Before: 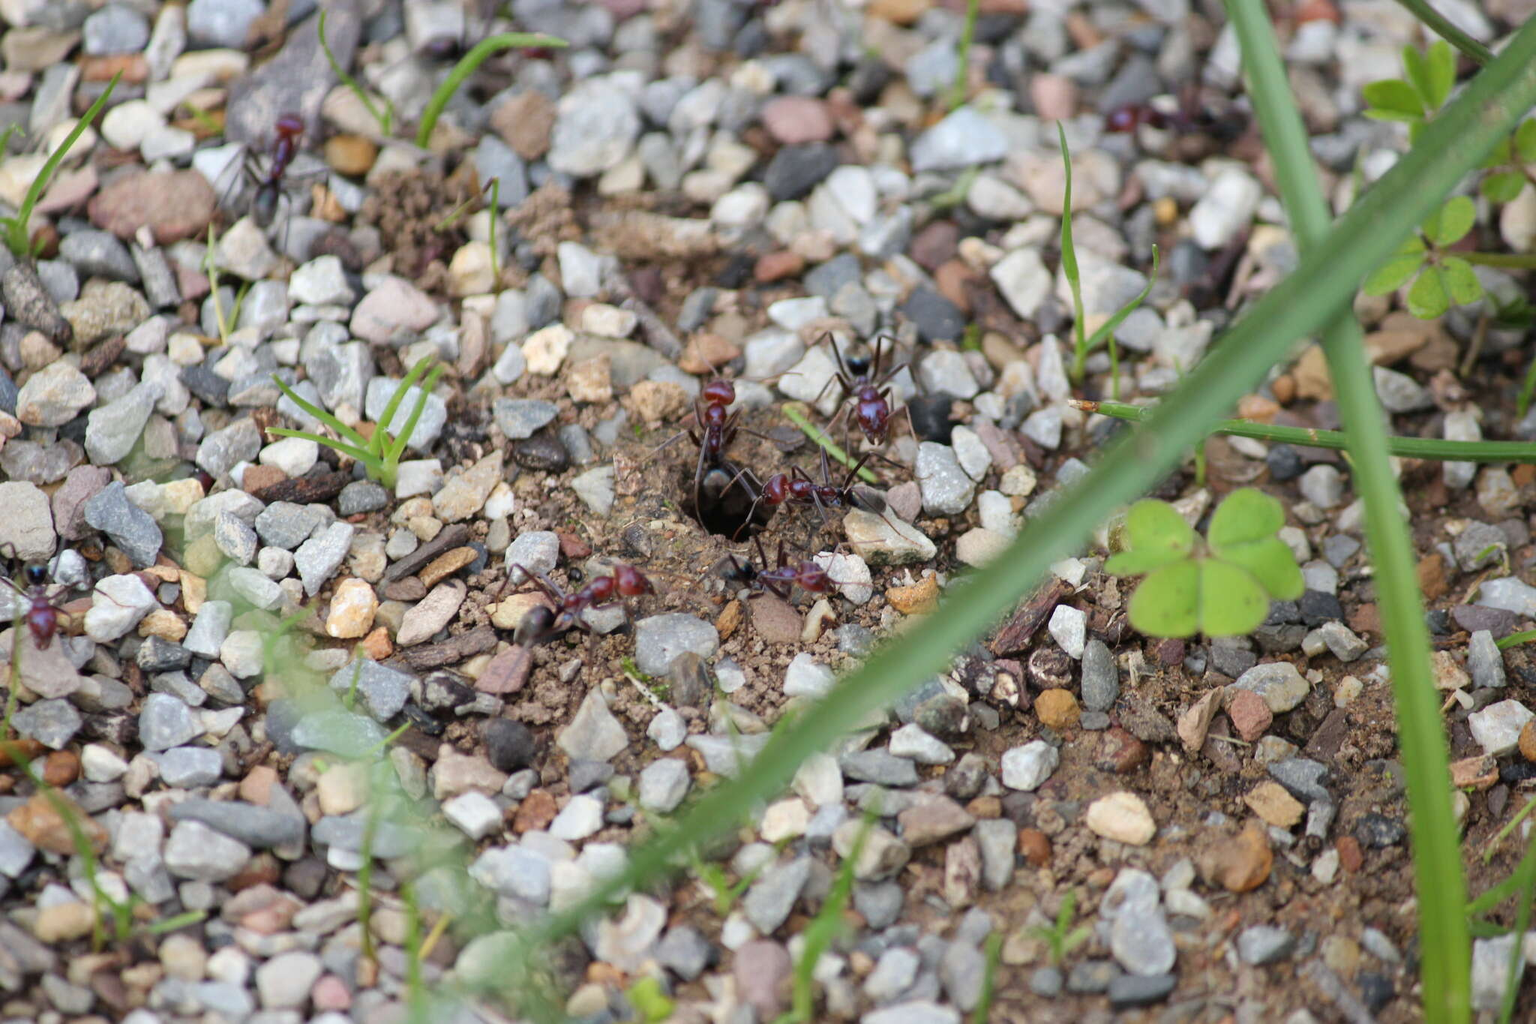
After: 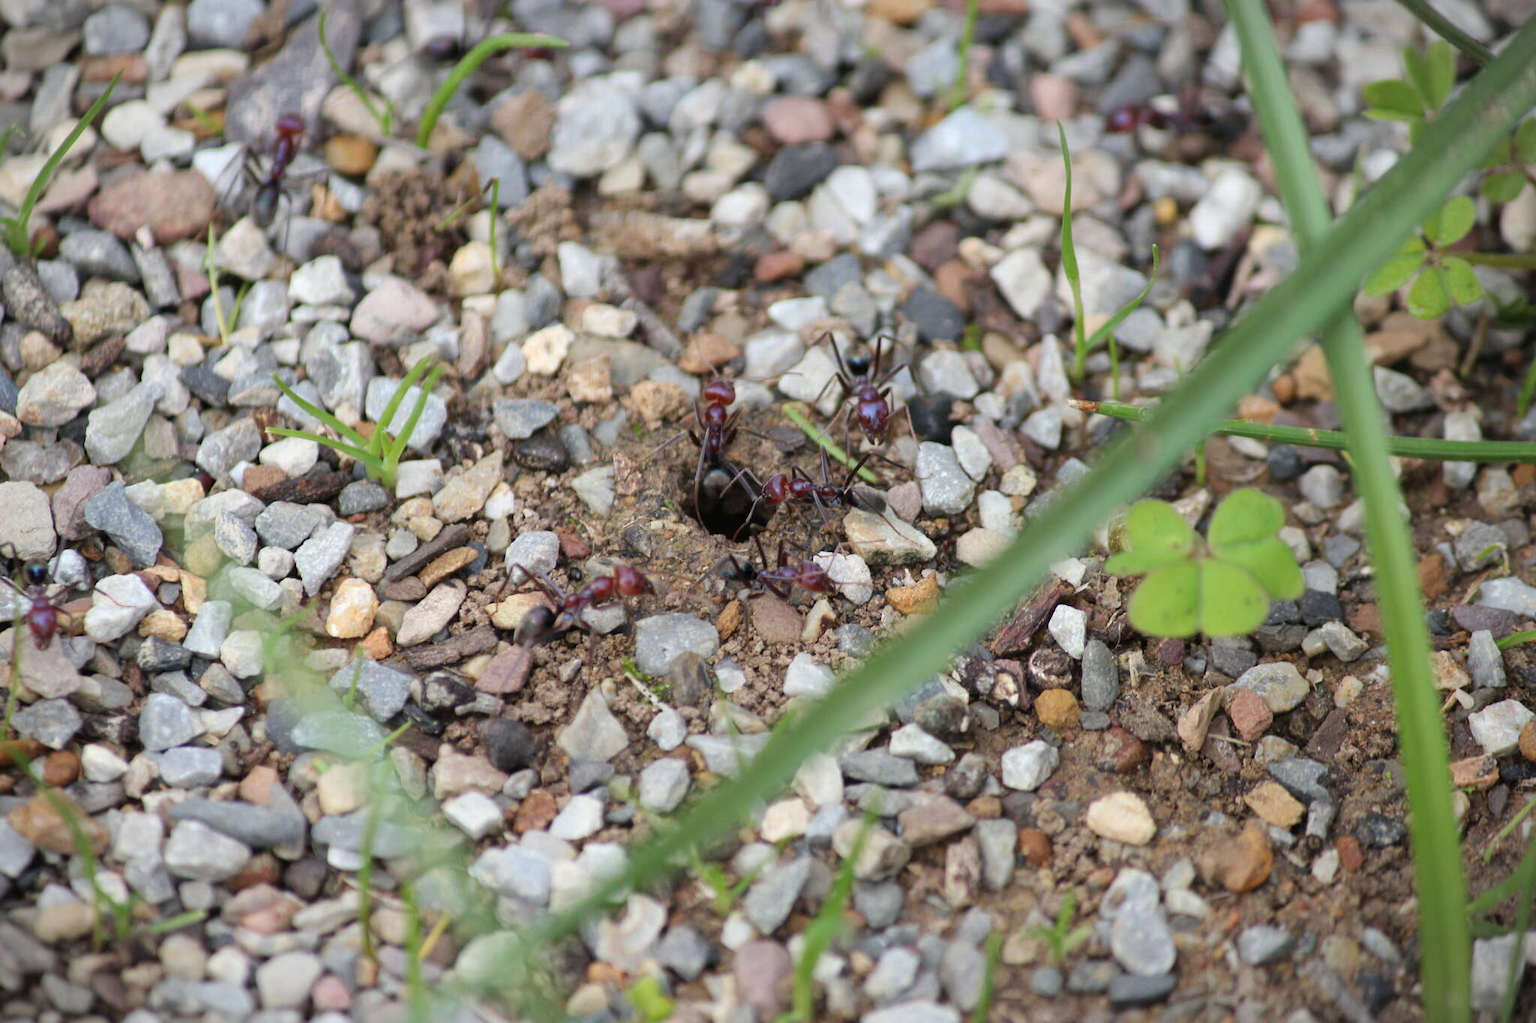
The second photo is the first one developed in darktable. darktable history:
vignetting: fall-off start 100.49%, width/height ratio 1.321
